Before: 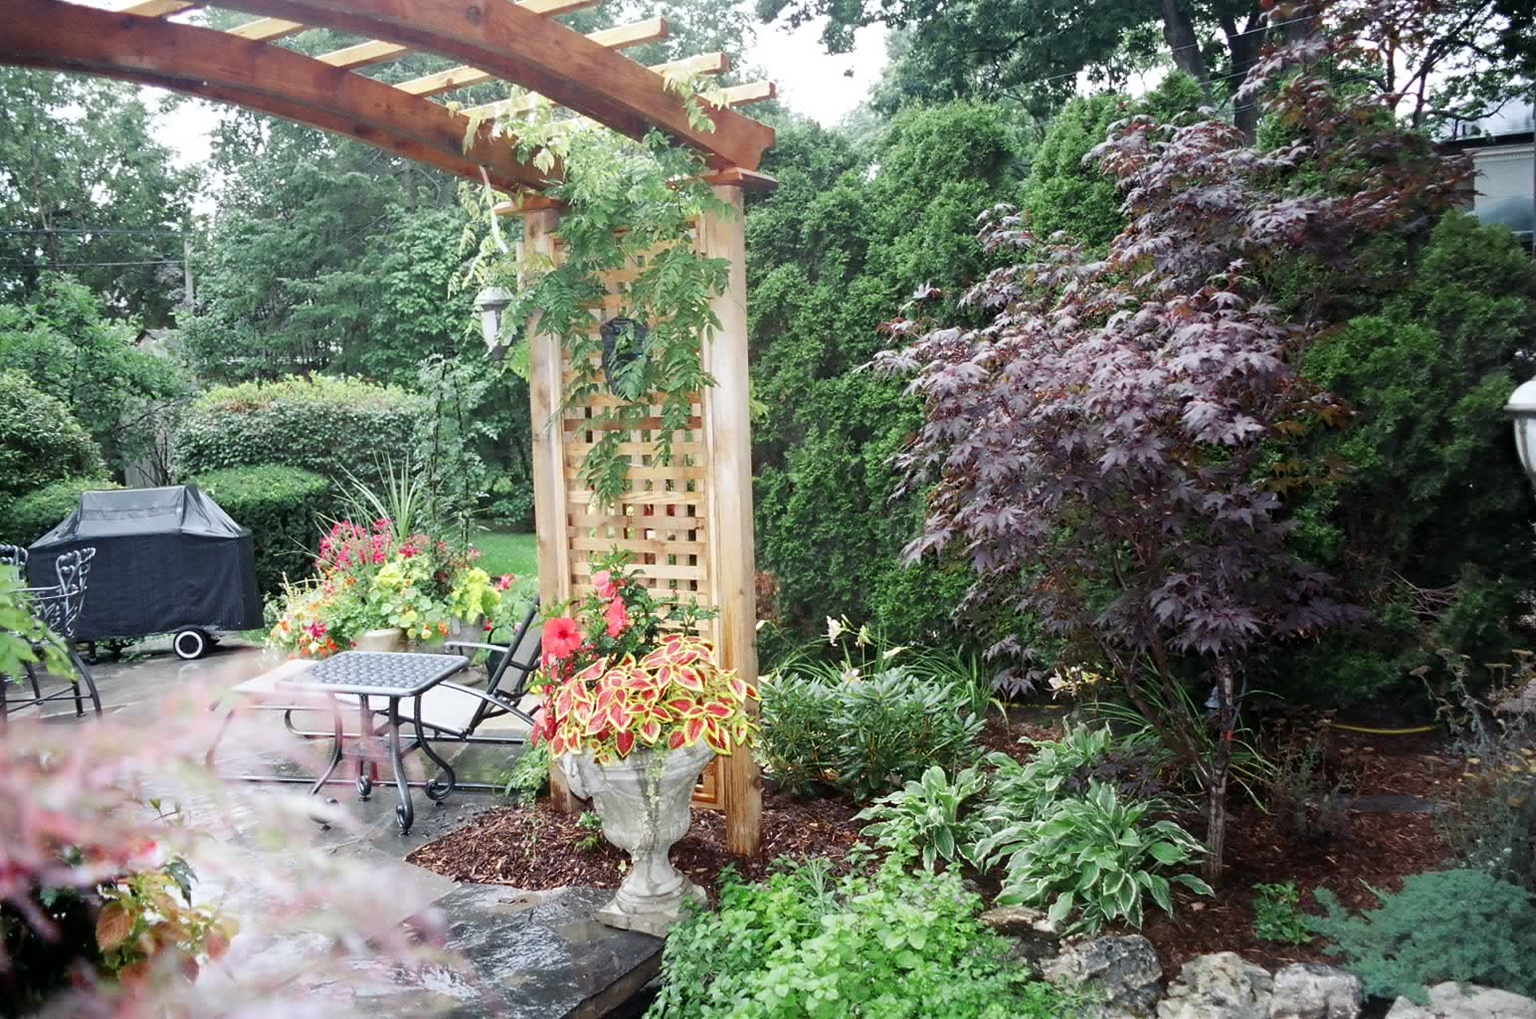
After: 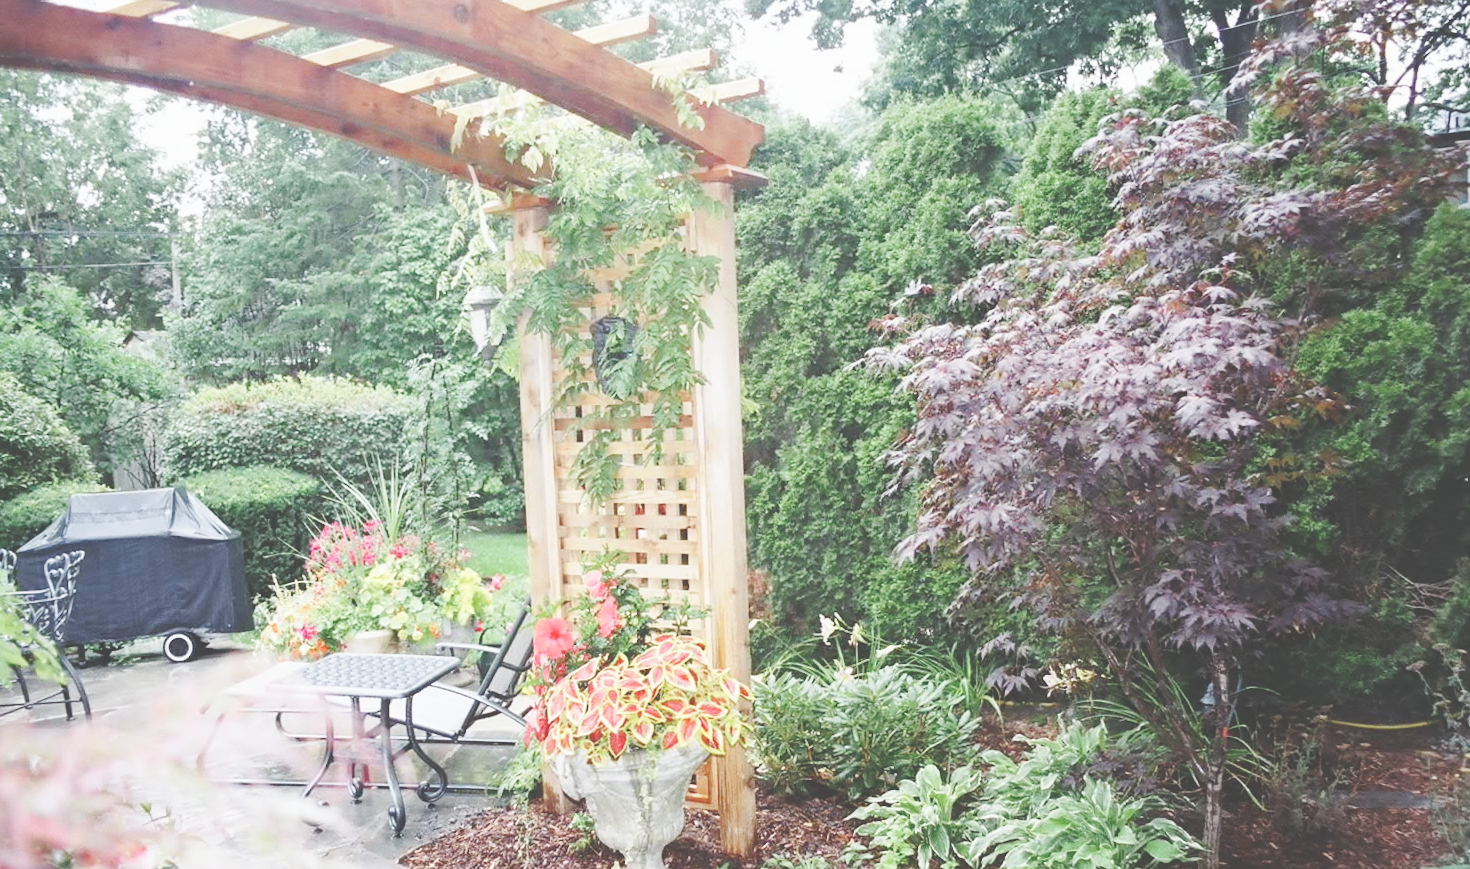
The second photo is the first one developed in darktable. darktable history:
exposure: black level correction -0.026, exposure -0.118 EV, compensate highlight preservation false
base curve: curves: ch0 [(0, 0.007) (0.028, 0.063) (0.121, 0.311) (0.46, 0.743) (0.859, 0.957) (1, 1)], preserve colors none
crop and rotate: angle 0.37°, left 0.308%, right 3.55%, bottom 14.273%
